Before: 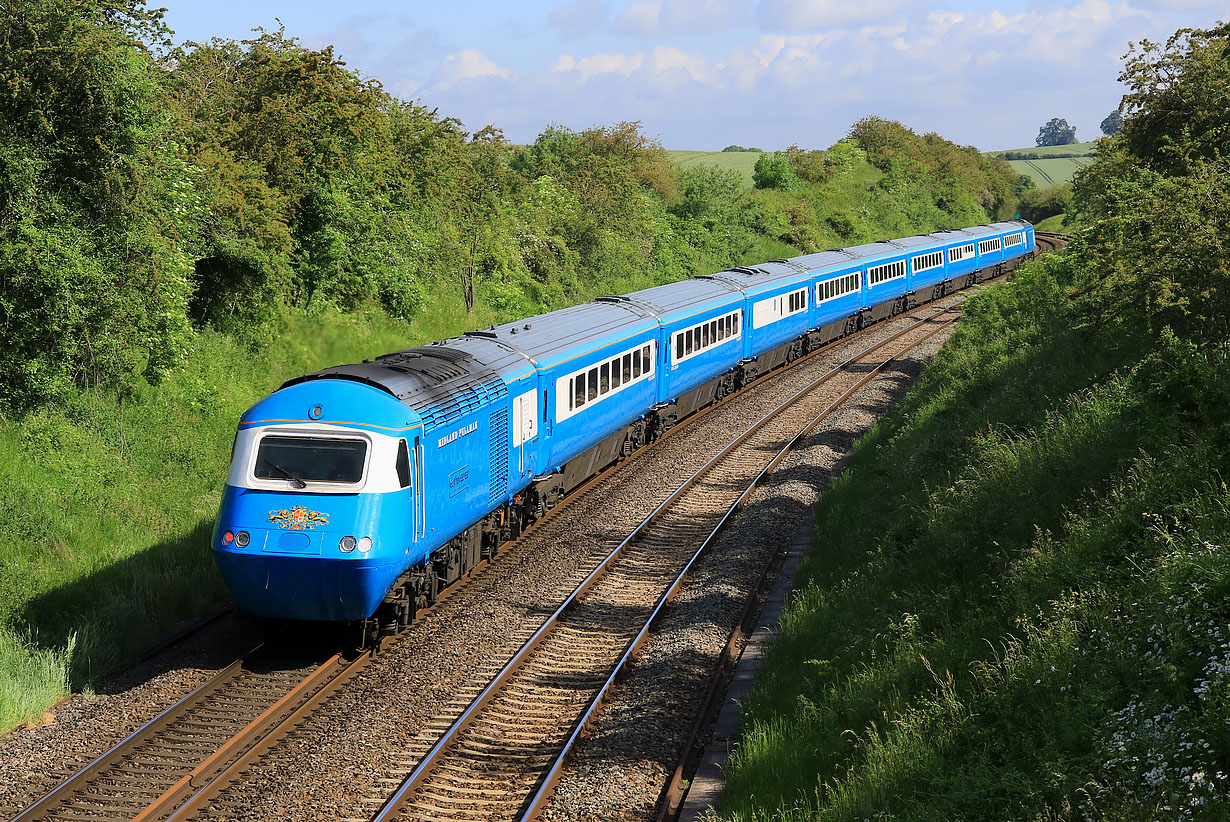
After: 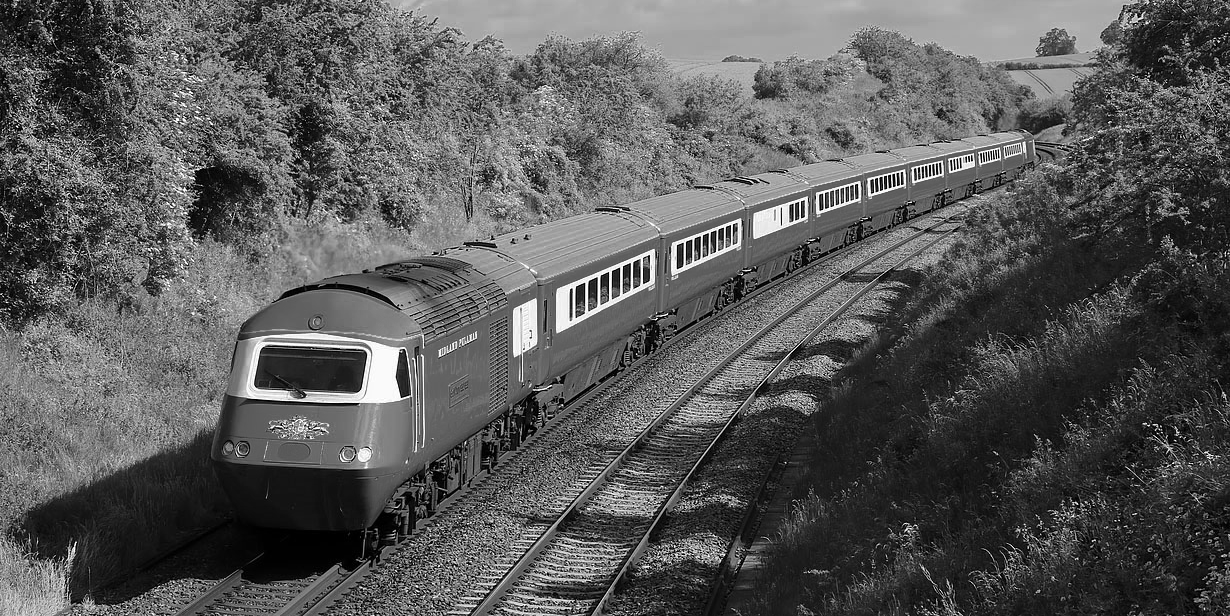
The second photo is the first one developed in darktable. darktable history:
color zones: curves: ch0 [(0.002, 0.593) (0.143, 0.417) (0.285, 0.541) (0.455, 0.289) (0.608, 0.327) (0.727, 0.283) (0.869, 0.571) (1, 0.603)]; ch1 [(0, 0) (0.143, 0) (0.286, 0) (0.429, 0) (0.571, 0) (0.714, 0) (0.857, 0)]
crop: top 11.038%, bottom 13.962%
